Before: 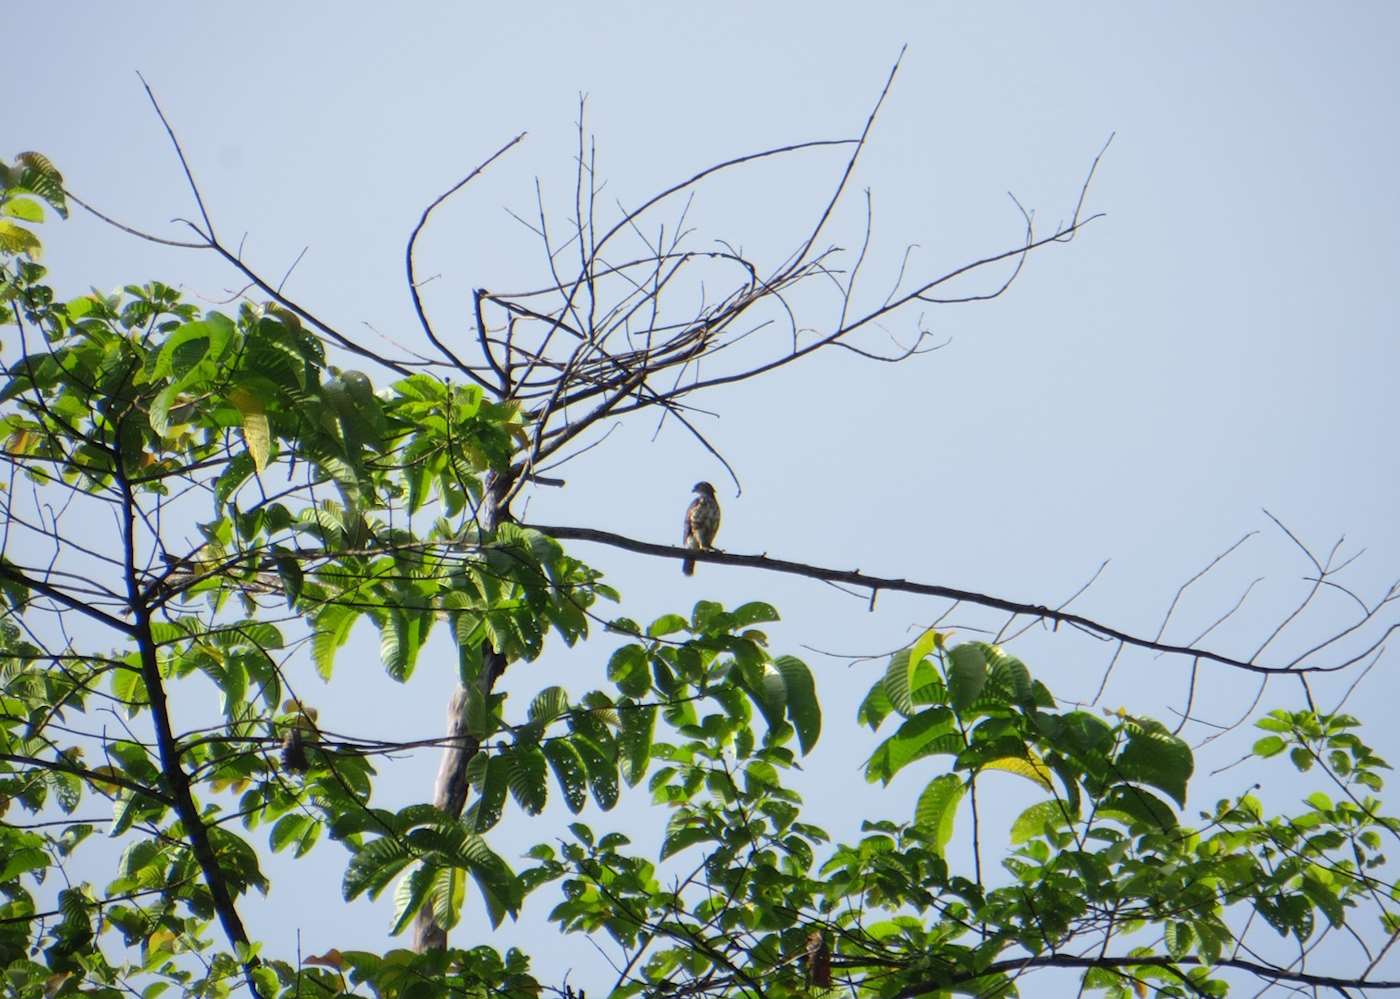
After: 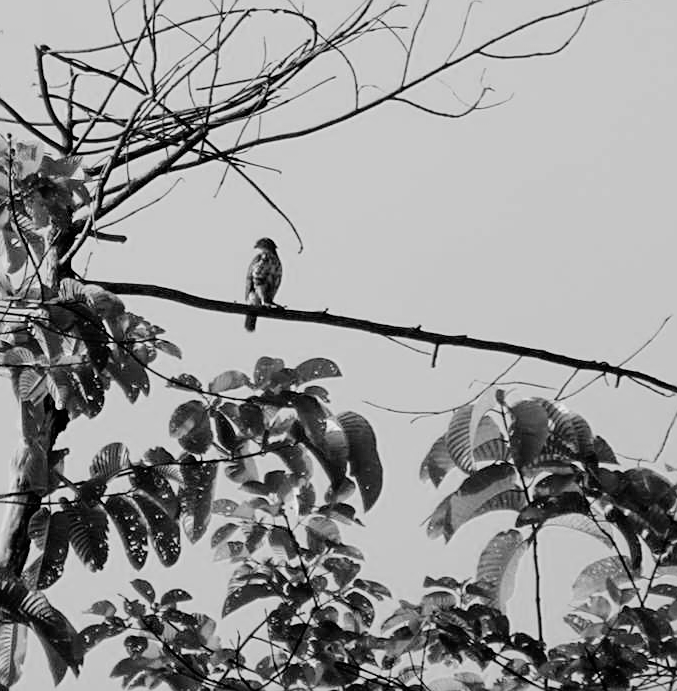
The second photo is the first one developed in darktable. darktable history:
sharpen: on, module defaults
filmic rgb: black relative exposure -5.12 EV, white relative exposure 3.55 EV, hardness 3.18, contrast 1.201, highlights saturation mix -49.14%, add noise in highlights 0.001, color science v3 (2019), use custom middle-gray values true, contrast in highlights soft
crop: left 31.317%, top 24.446%, right 20.293%, bottom 6.355%
